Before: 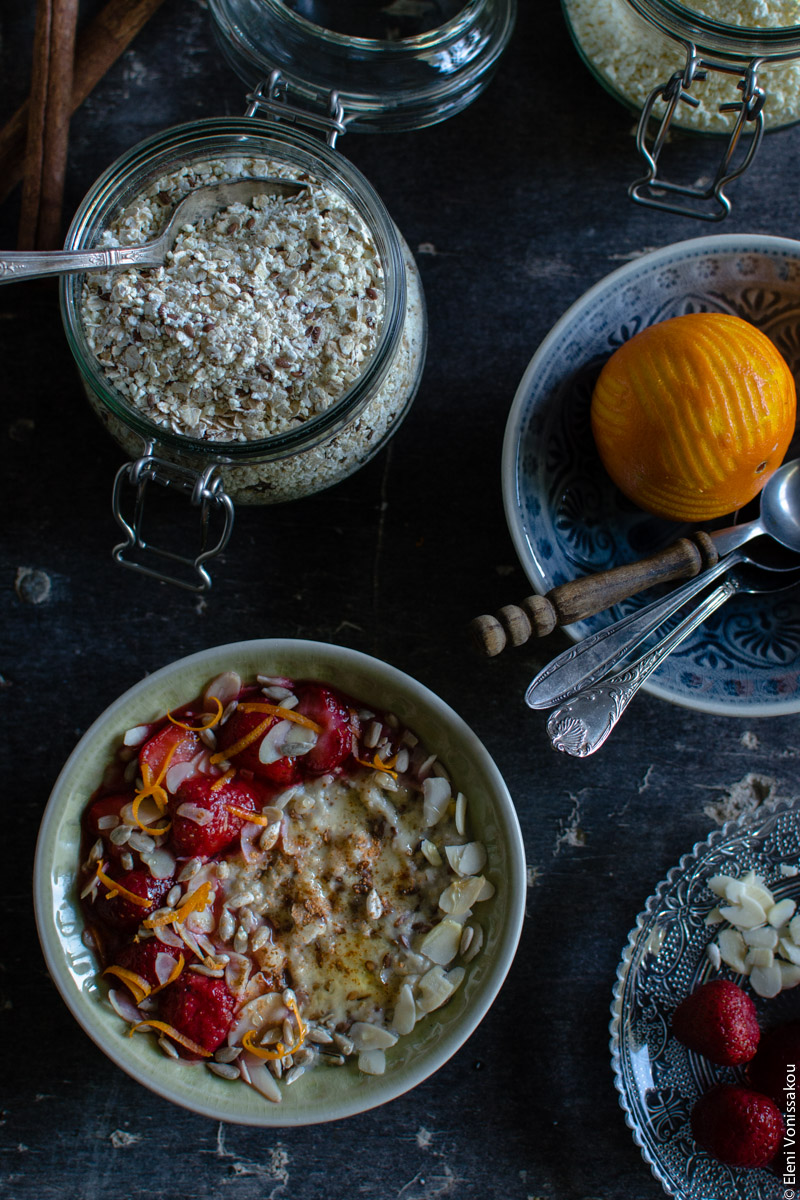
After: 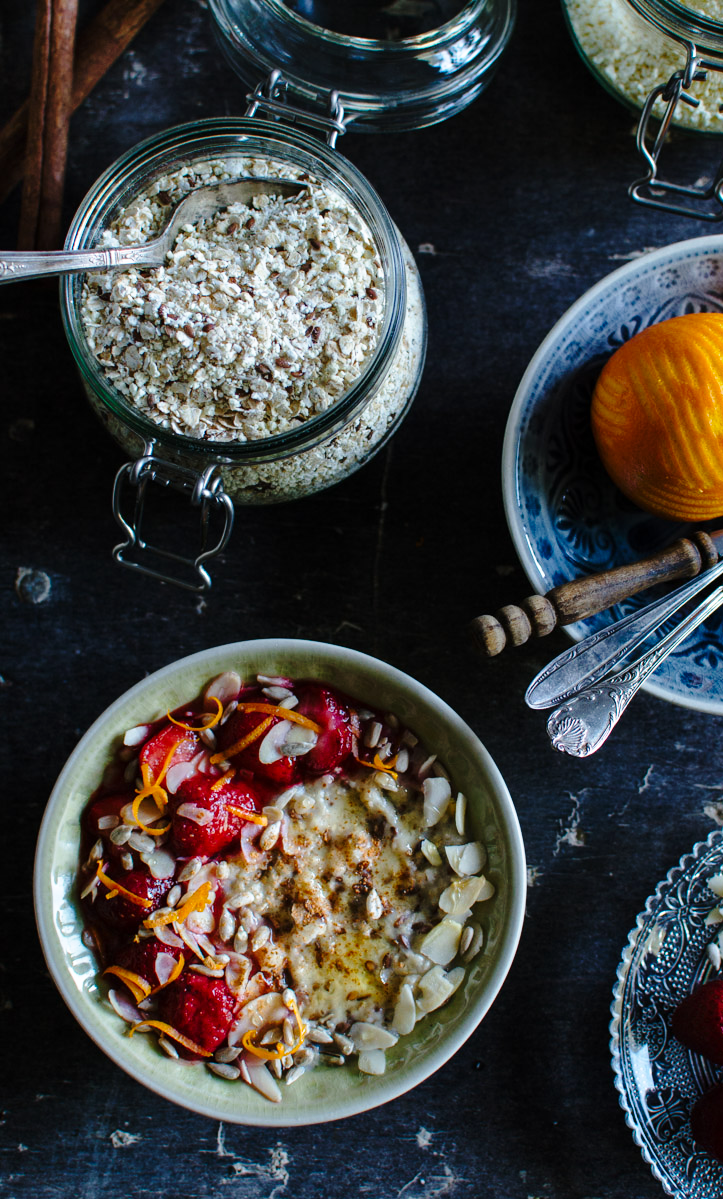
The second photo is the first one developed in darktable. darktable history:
crop: right 9.509%, bottom 0.031%
base curve: curves: ch0 [(0, 0) (0.028, 0.03) (0.121, 0.232) (0.46, 0.748) (0.859, 0.968) (1, 1)], preserve colors none
